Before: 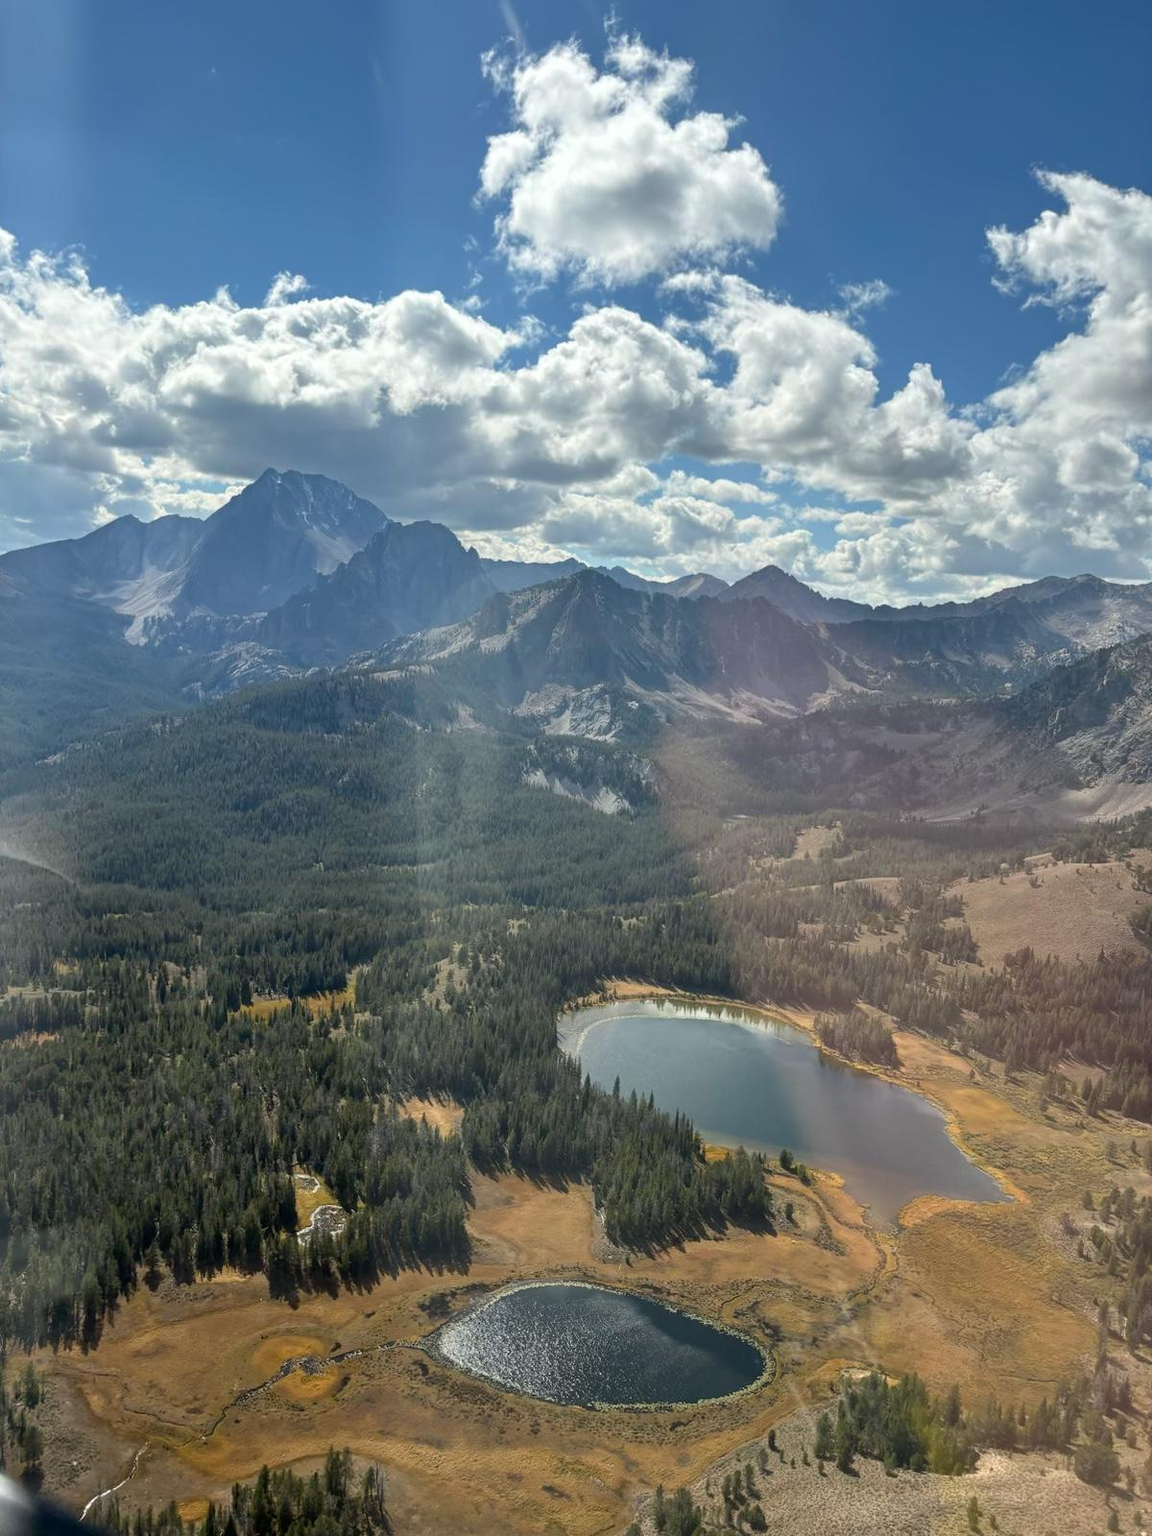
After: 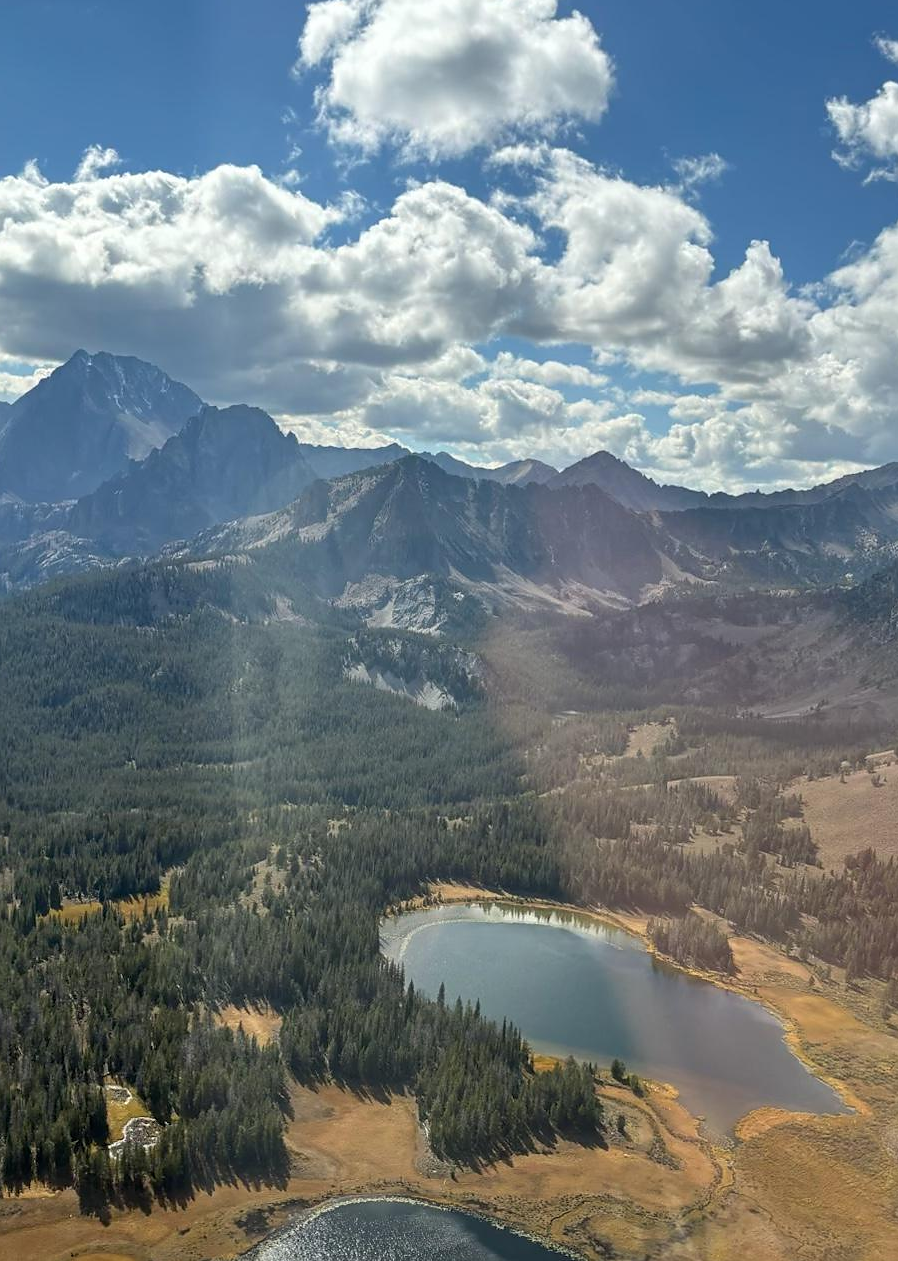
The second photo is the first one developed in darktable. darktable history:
sharpen: radius 1.458, amount 0.398, threshold 1.271
crop: left 16.768%, top 8.653%, right 8.362%, bottom 12.485%
